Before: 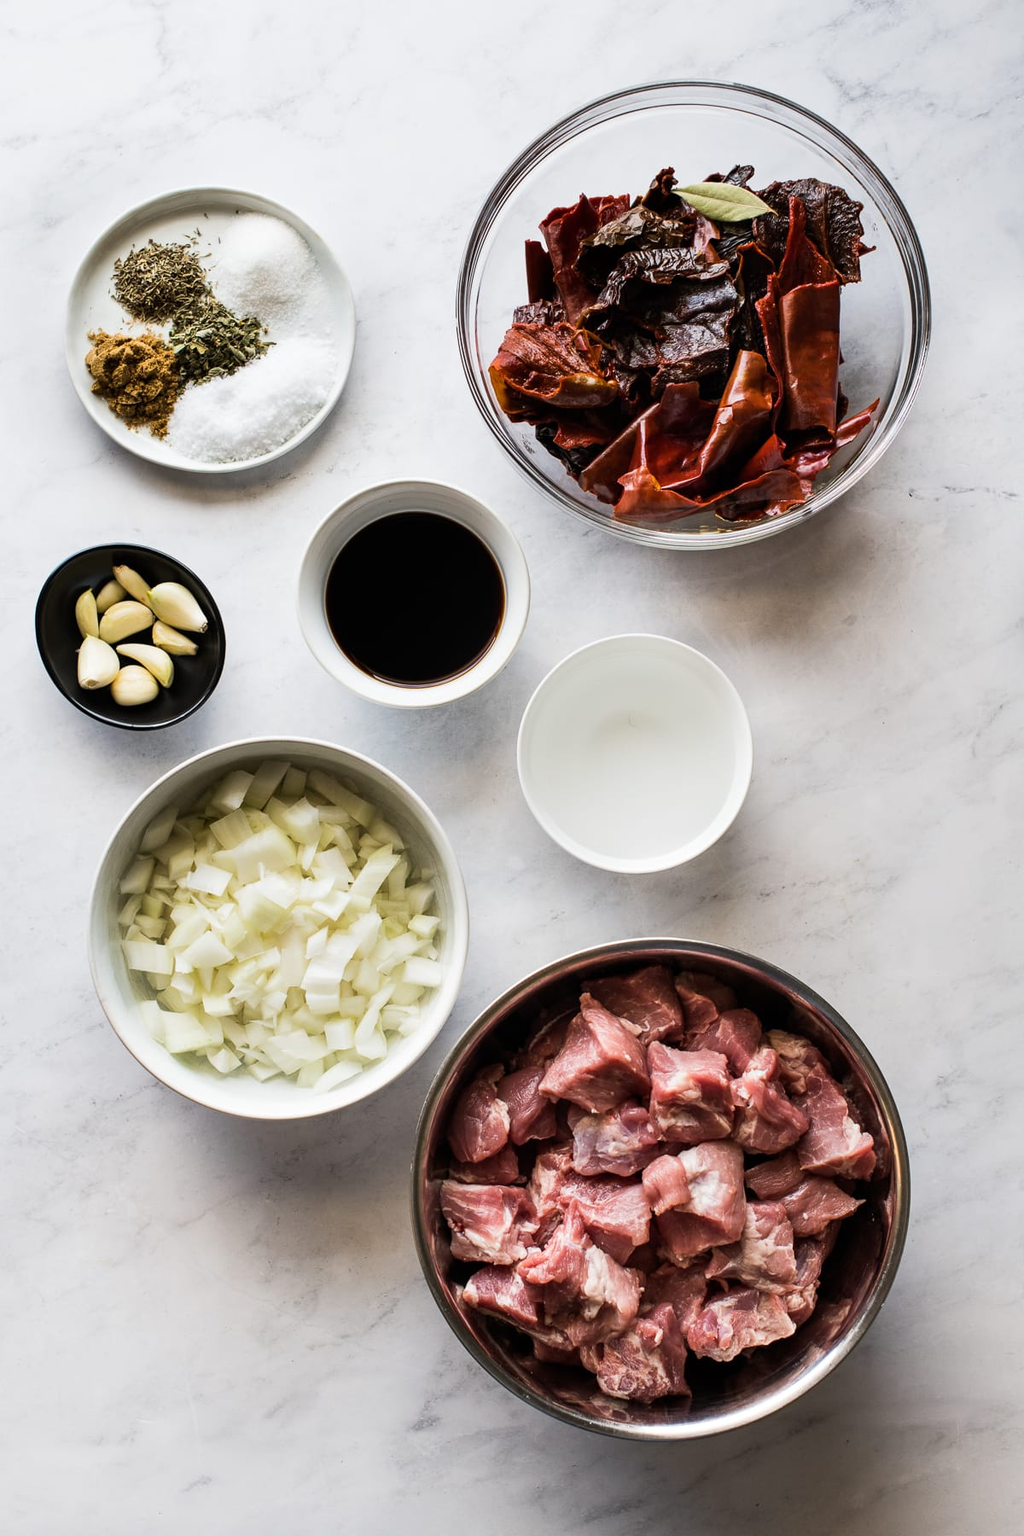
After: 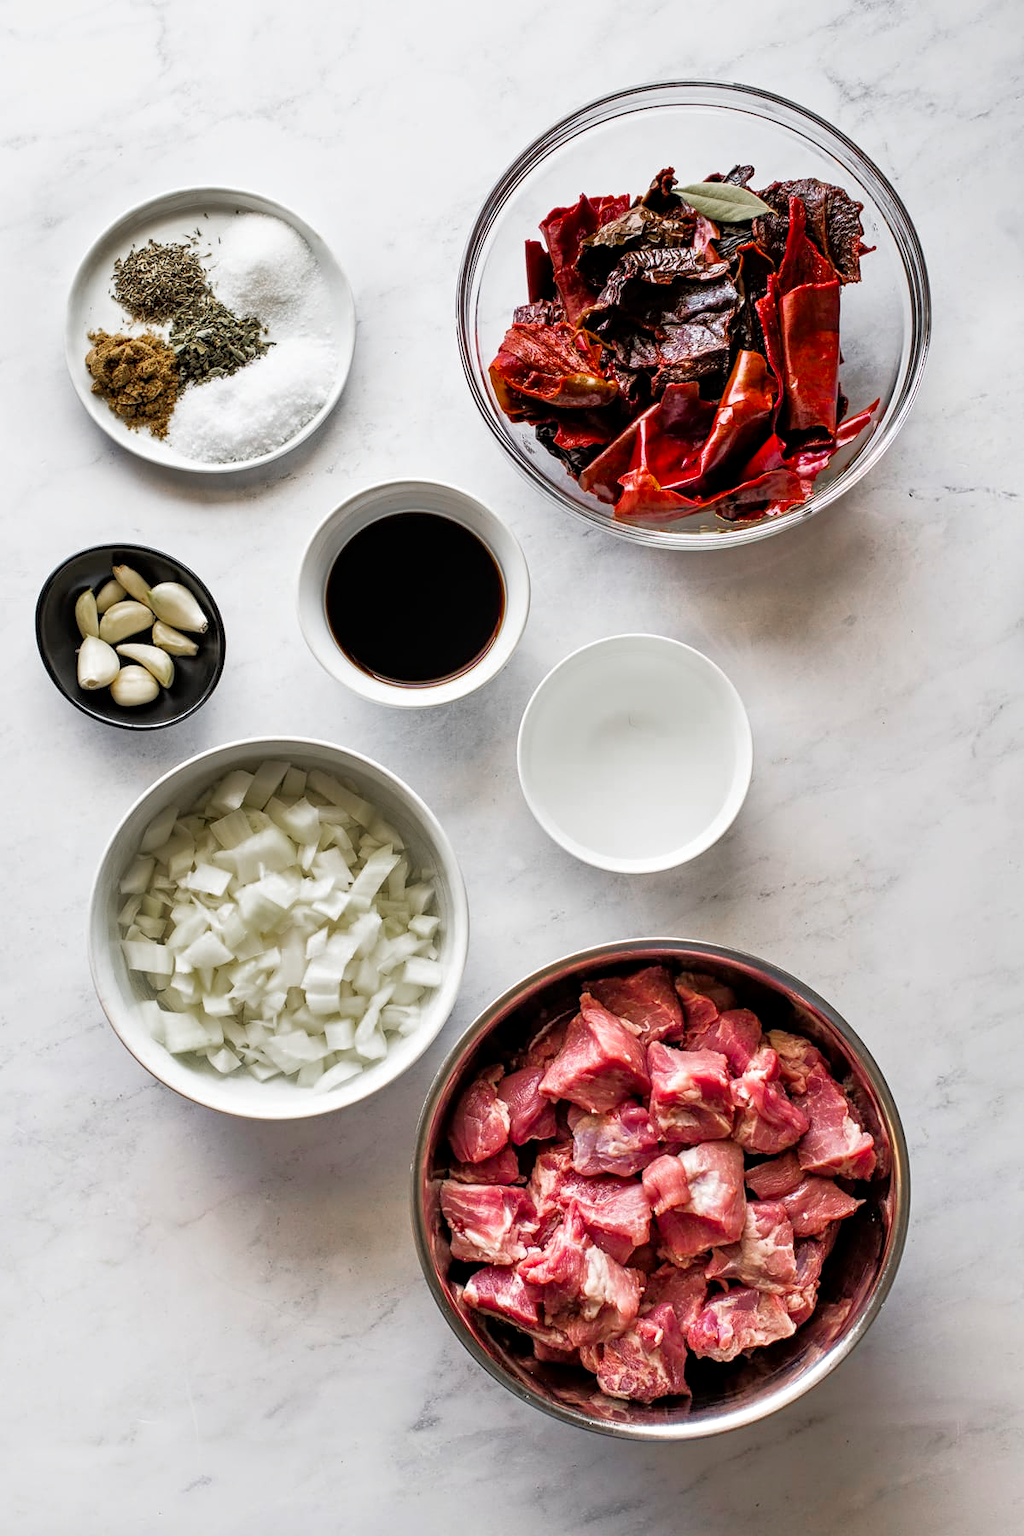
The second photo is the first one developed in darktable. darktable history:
contrast equalizer: y [[0.502, 0.505, 0.512, 0.529, 0.564, 0.588], [0.5 ×6], [0.502, 0.505, 0.512, 0.529, 0.564, 0.588], [0, 0.001, 0.001, 0.004, 0.008, 0.011], [0, 0.001, 0.001, 0.004, 0.008, 0.011]]
tone equalizer: -7 EV 0.144 EV, -6 EV 0.602 EV, -5 EV 1.15 EV, -4 EV 1.32 EV, -3 EV 1.12 EV, -2 EV 0.6 EV, -1 EV 0.159 EV
color zones: curves: ch0 [(0, 0.48) (0.209, 0.398) (0.305, 0.332) (0.429, 0.493) (0.571, 0.5) (0.714, 0.5) (0.857, 0.5) (1, 0.48)]; ch1 [(0, 0.736) (0.143, 0.625) (0.225, 0.371) (0.429, 0.256) (0.571, 0.241) (0.714, 0.213) (0.857, 0.48) (1, 0.736)]; ch2 [(0, 0.448) (0.143, 0.498) (0.286, 0.5) (0.429, 0.5) (0.571, 0.5) (0.714, 0.5) (0.857, 0.5) (1, 0.448)]
